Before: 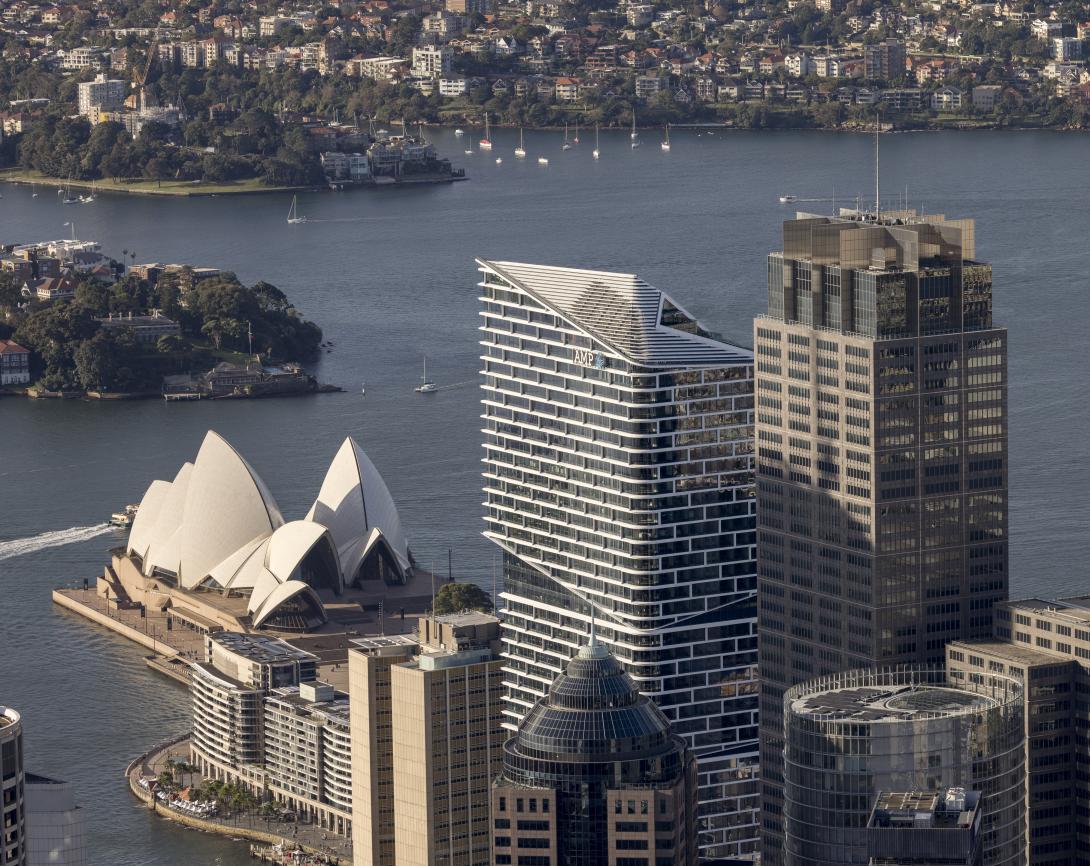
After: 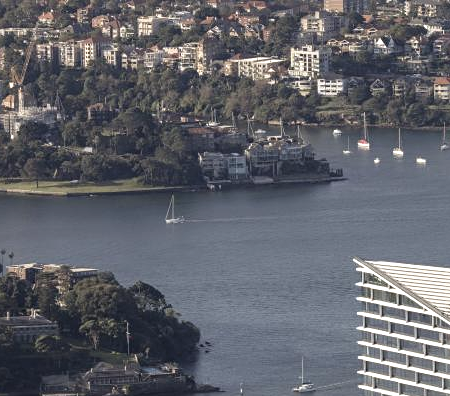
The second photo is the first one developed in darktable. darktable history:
tone equalizer: -8 EV -0.402 EV, -7 EV -0.41 EV, -6 EV -0.312 EV, -5 EV -0.192 EV, -3 EV 0.215 EV, -2 EV 0.317 EV, -1 EV 0.365 EV, +0 EV 0.405 EV
sharpen: amount 0.208
crop and rotate: left 11.217%, top 0.053%, right 47.41%, bottom 54.168%
color balance rgb: power › hue 210.99°, perceptual saturation grading › global saturation -26.794%, global vibrance 20%
